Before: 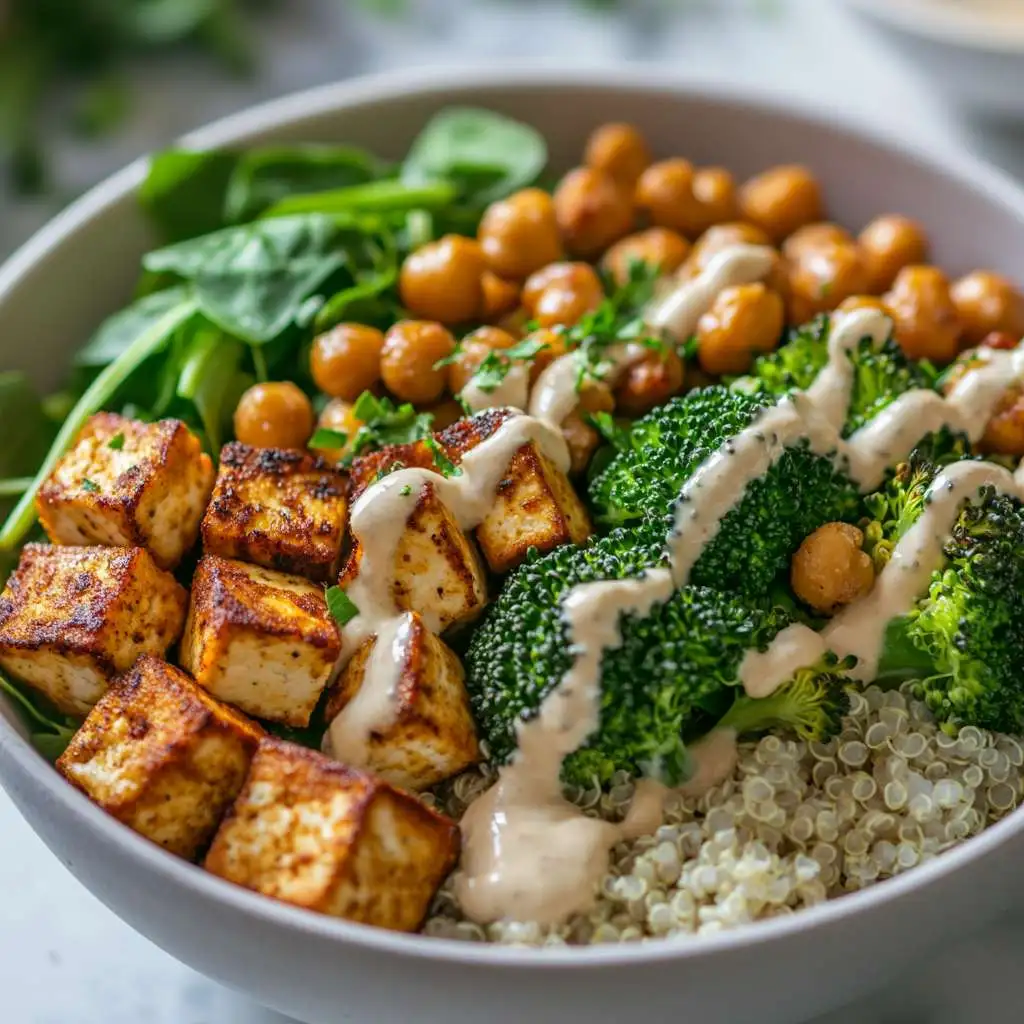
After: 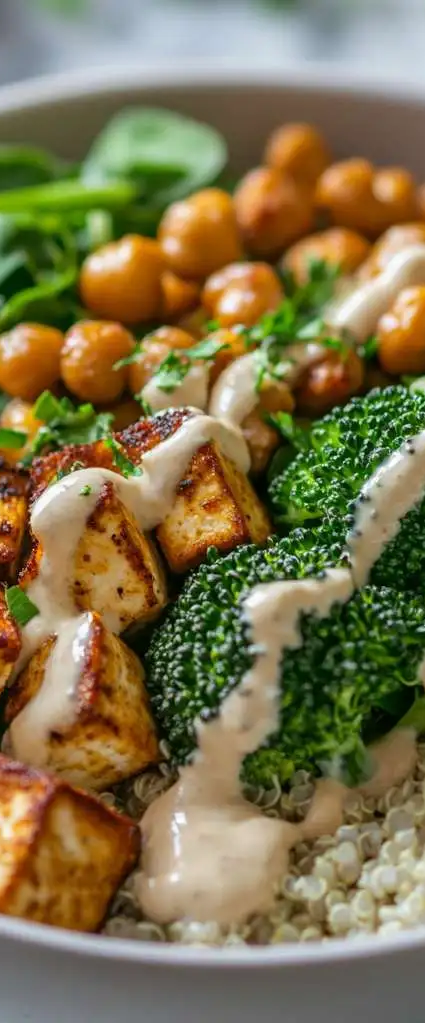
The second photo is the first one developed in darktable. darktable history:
crop: left 31.274%, right 27.132%
